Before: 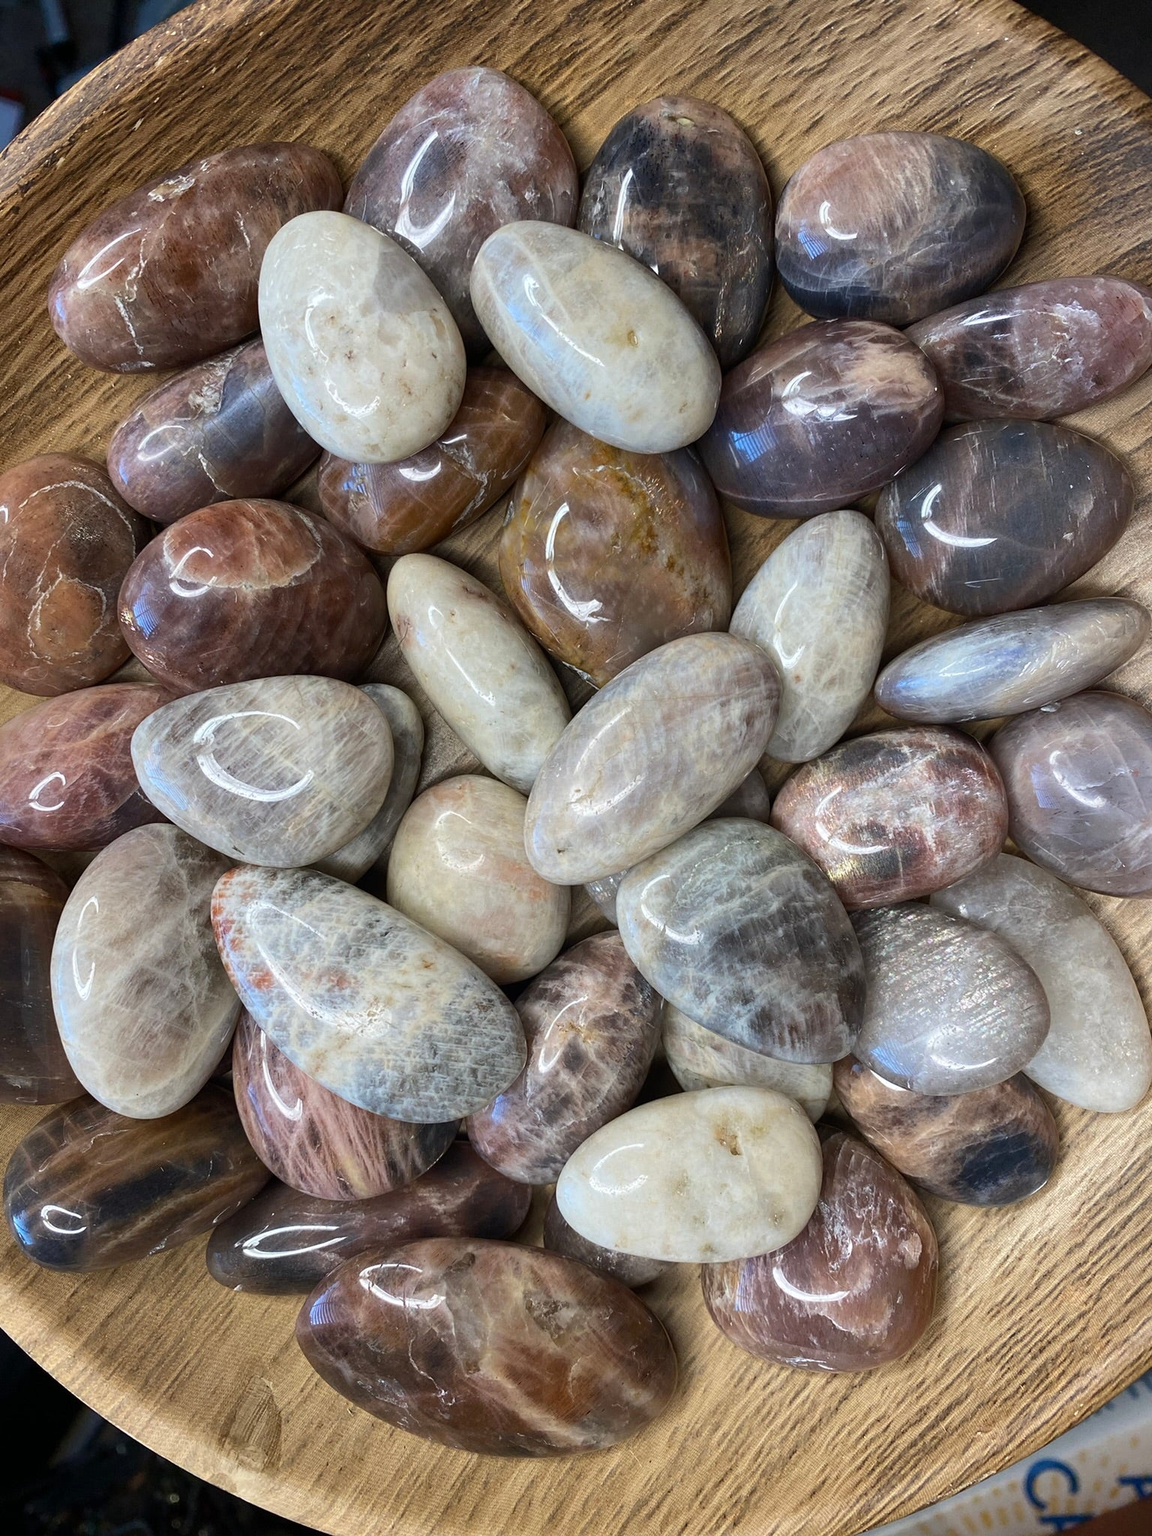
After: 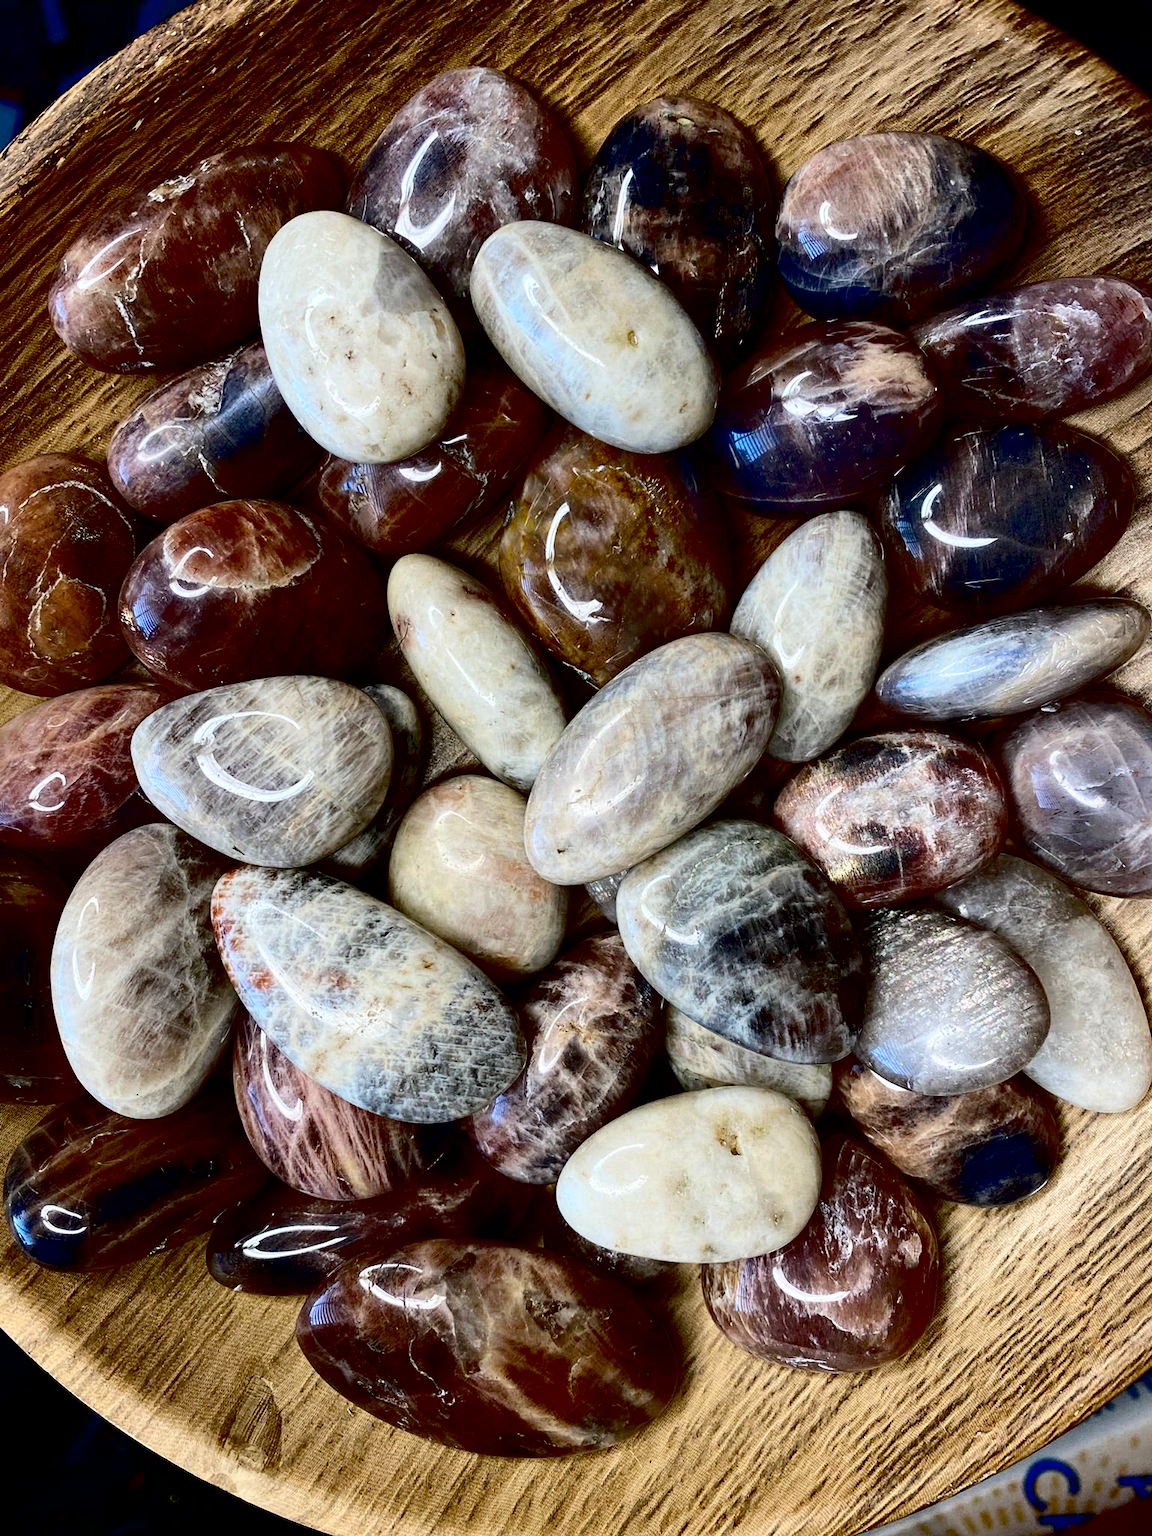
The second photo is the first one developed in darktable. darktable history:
haze removal: strength 0.086, compatibility mode true, adaptive false
exposure: black level correction 0.056, exposure -0.034 EV, compensate exposure bias true, compensate highlight preservation false
contrast brightness saturation: contrast 0.294
